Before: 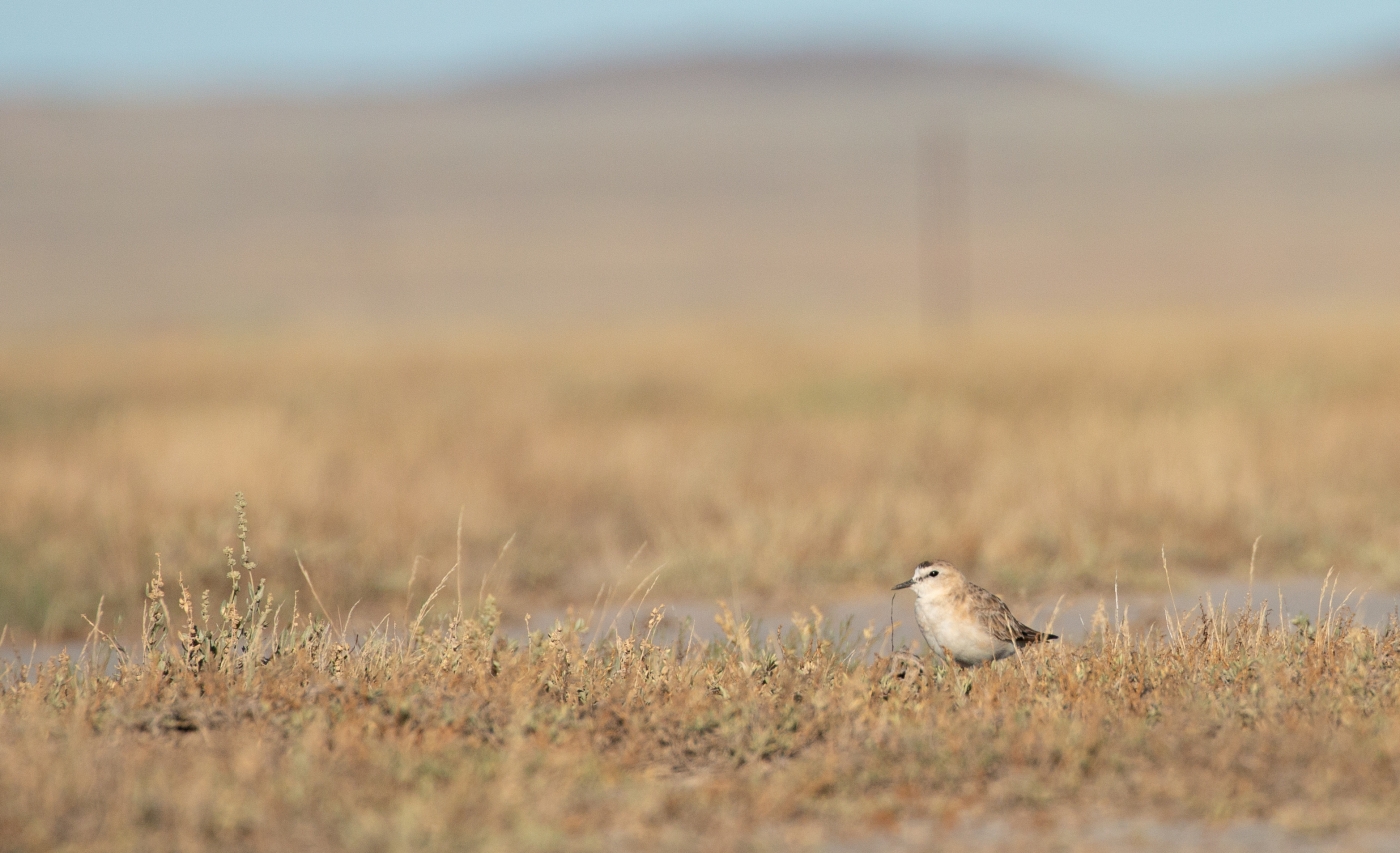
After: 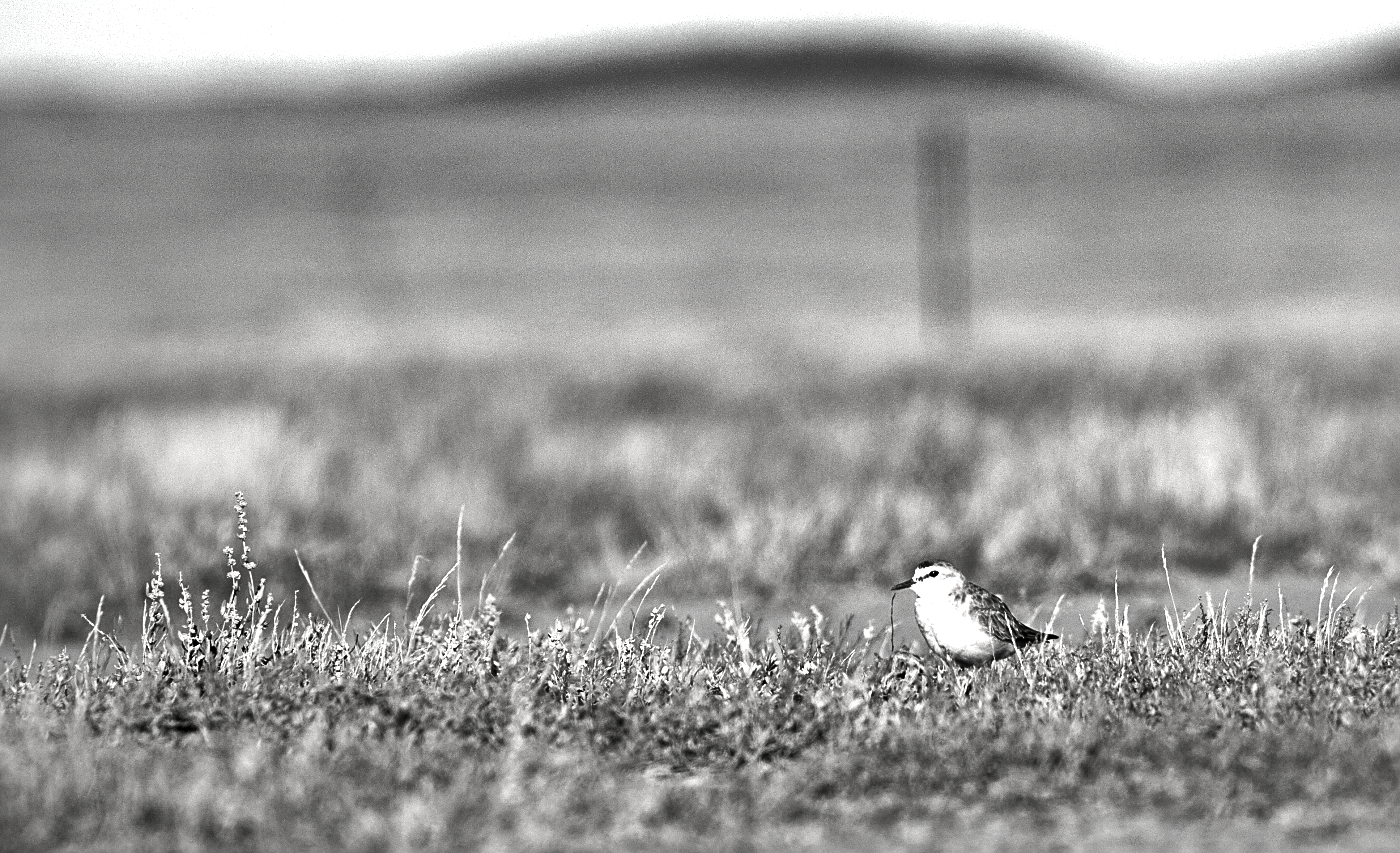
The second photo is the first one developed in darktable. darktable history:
local contrast: mode bilateral grid, contrast 19, coarseness 50, detail 147%, midtone range 0.2
contrast brightness saturation: contrast -0.031, brightness -0.59, saturation -0.981
shadows and highlights: shadows 30.62, highlights -62.64, soften with gaussian
sharpen: on, module defaults
exposure: black level correction 0, exposure 0.951 EV, compensate highlight preservation false
